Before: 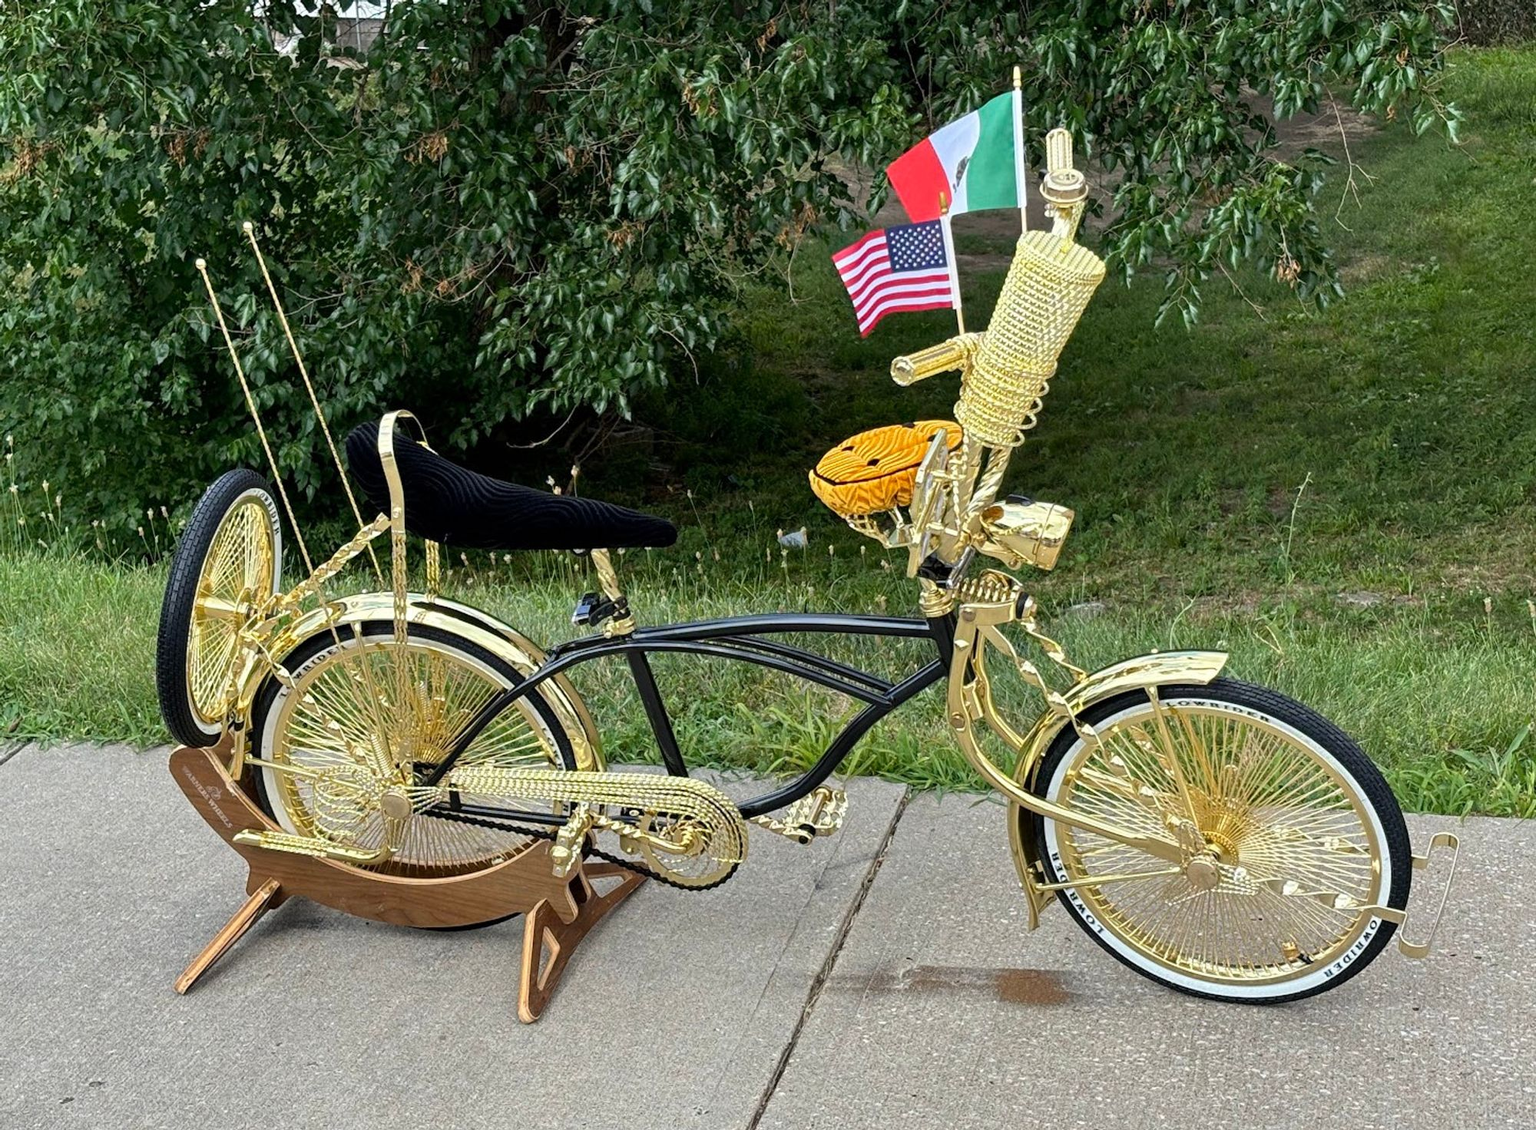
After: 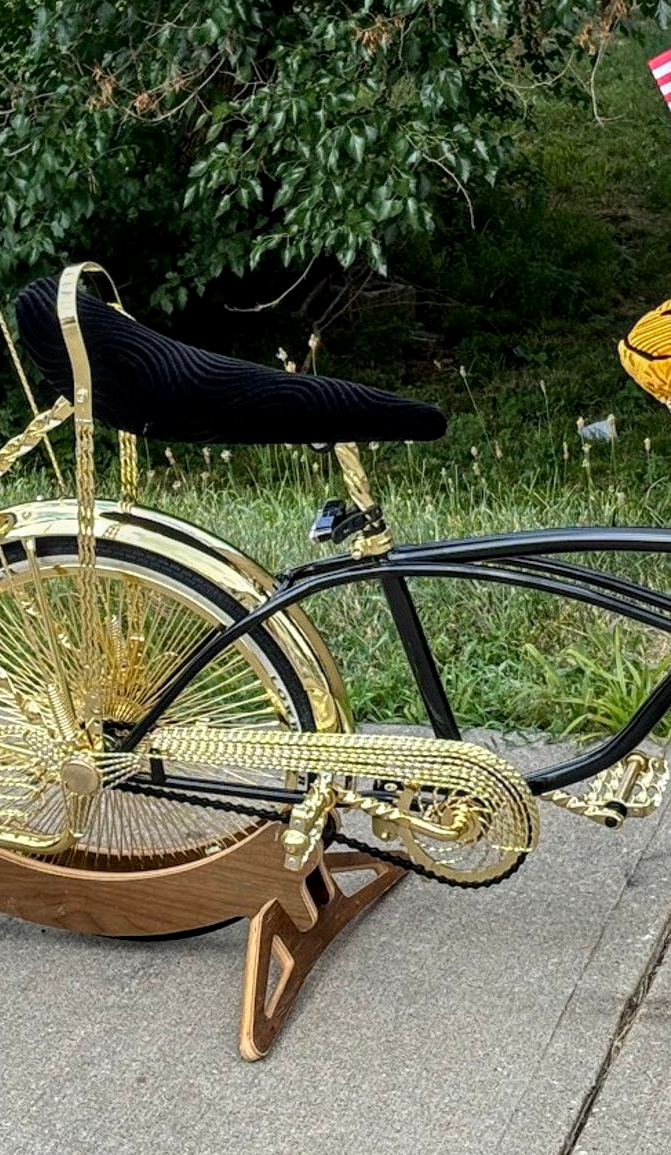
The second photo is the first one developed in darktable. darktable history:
crop and rotate: left 21.77%, top 18.528%, right 44.676%, bottom 2.997%
local contrast: on, module defaults
